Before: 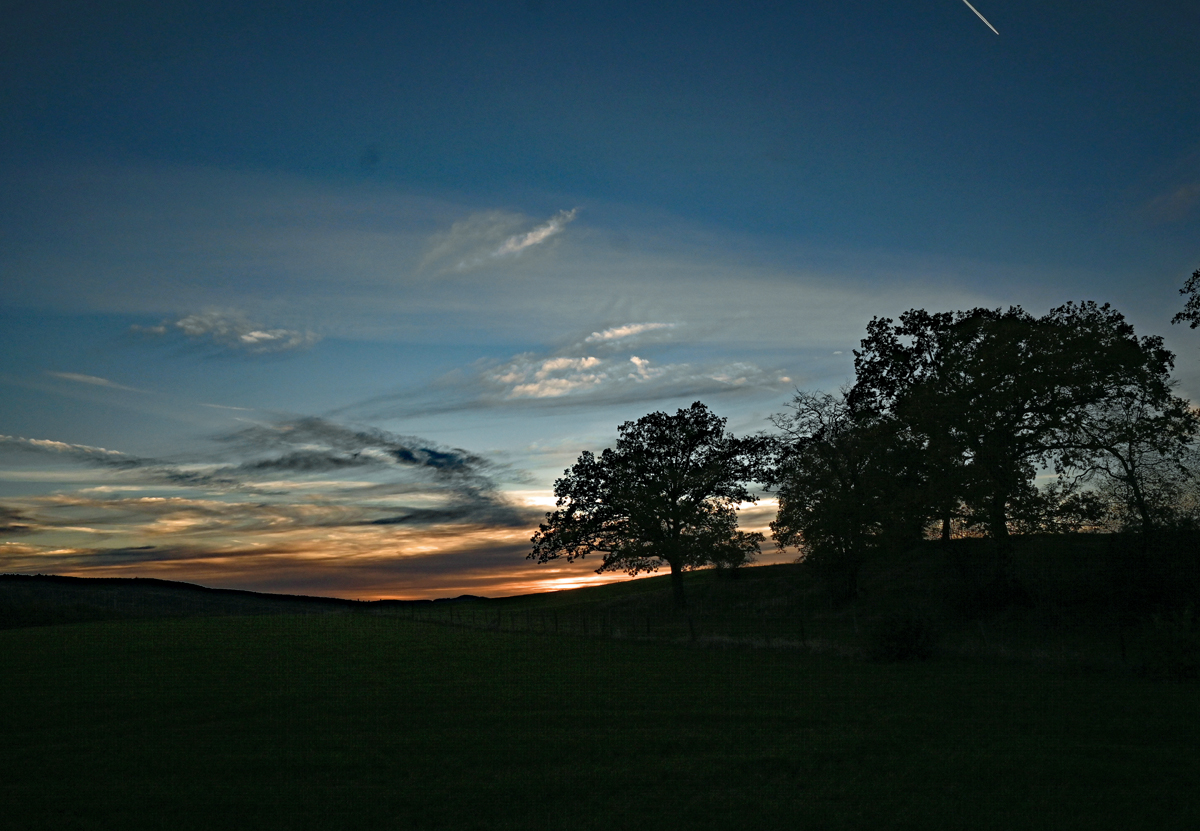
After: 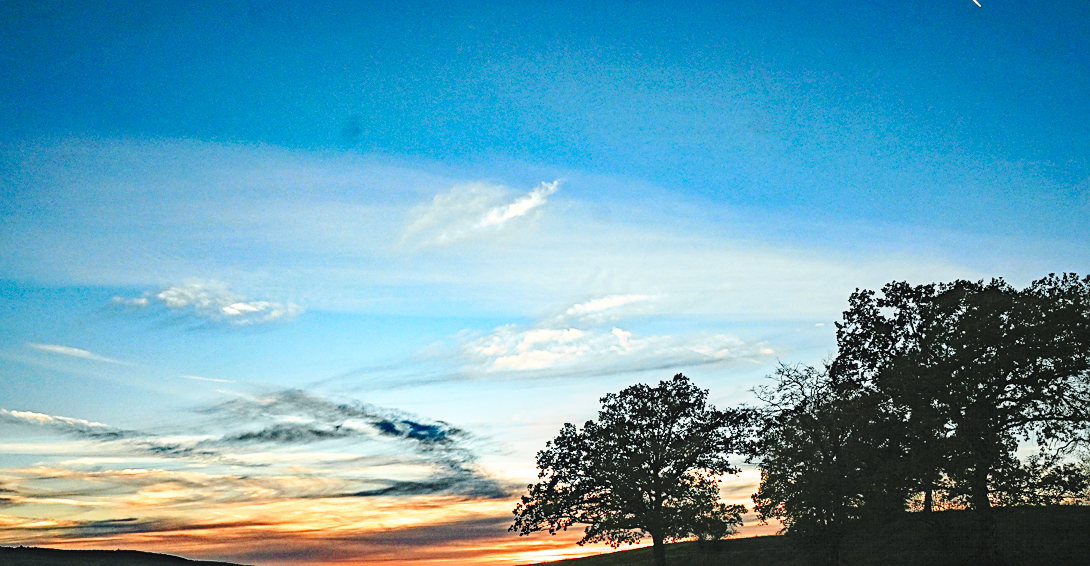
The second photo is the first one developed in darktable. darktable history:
crop: left 1.539%, top 3.422%, right 7.586%, bottom 28.427%
color zones: curves: ch1 [(0.309, 0.524) (0.41, 0.329) (0.508, 0.509)]; ch2 [(0.25, 0.457) (0.75, 0.5)]
local contrast: on, module defaults
contrast brightness saturation: contrast 0.196, brightness 0.165, saturation 0.222
exposure: black level correction -0.002, exposure 0.707 EV, compensate highlight preservation false
base curve: curves: ch0 [(0, 0) (0.028, 0.03) (0.121, 0.232) (0.46, 0.748) (0.859, 0.968) (1, 1)], preserve colors none
sharpen: on, module defaults
